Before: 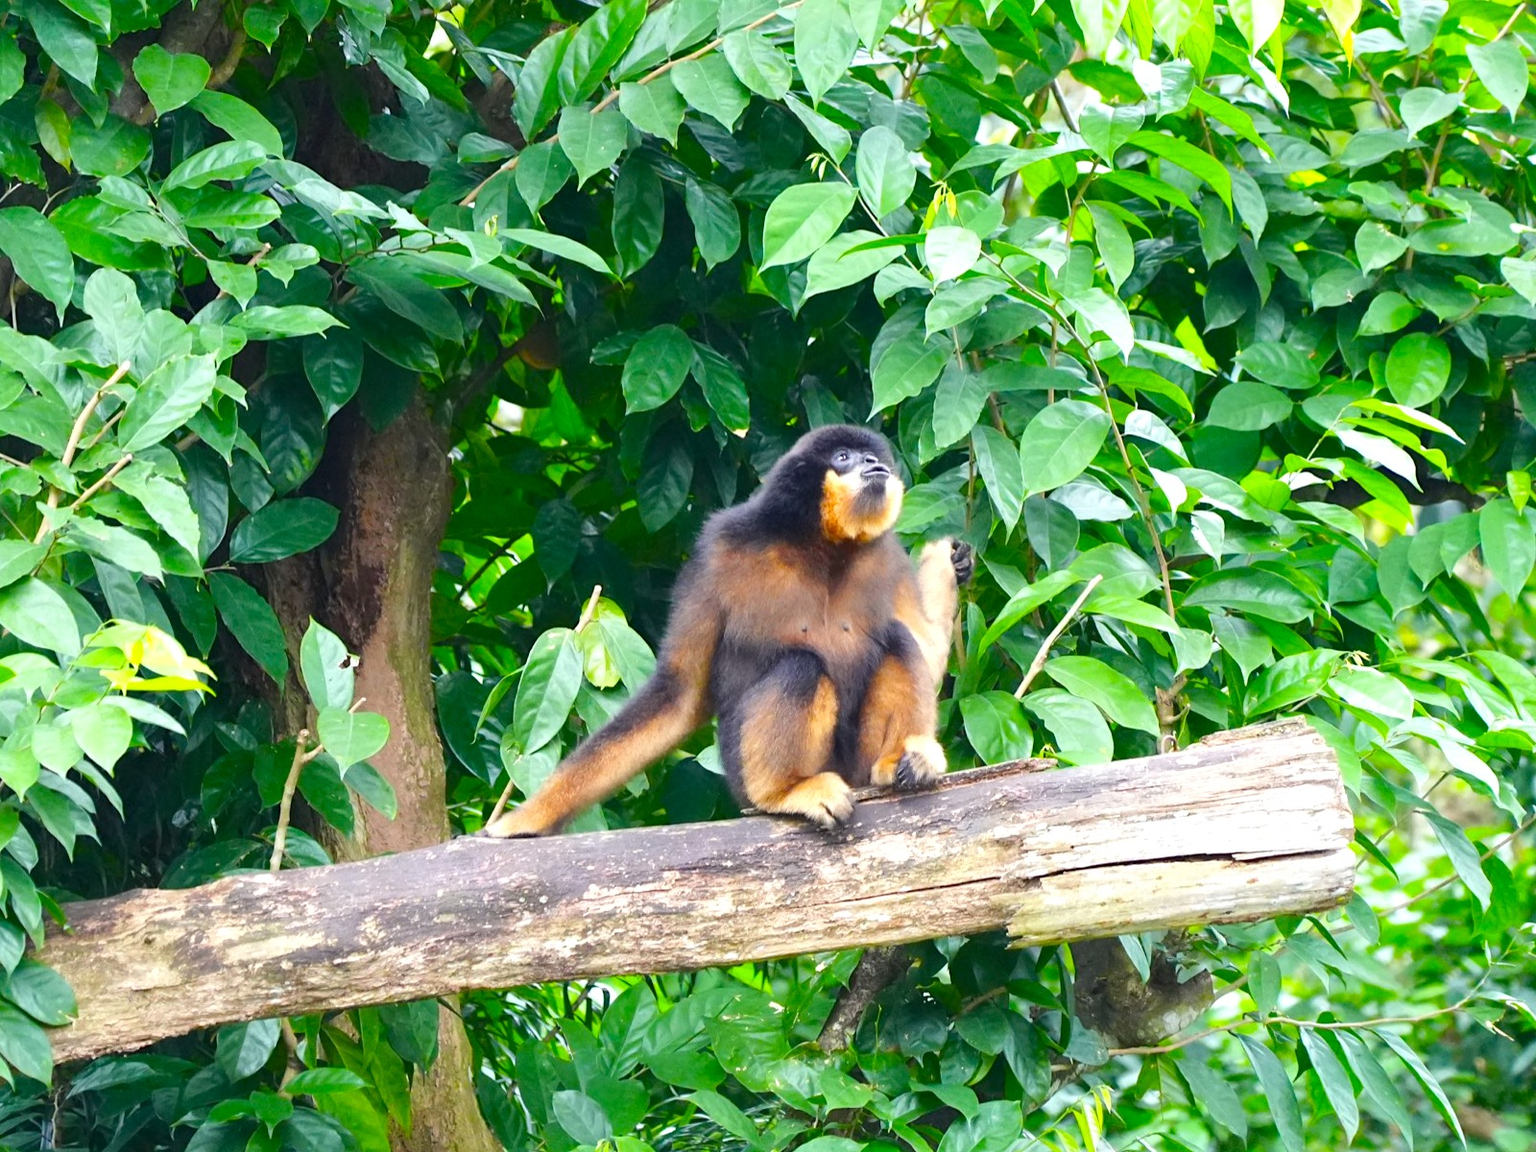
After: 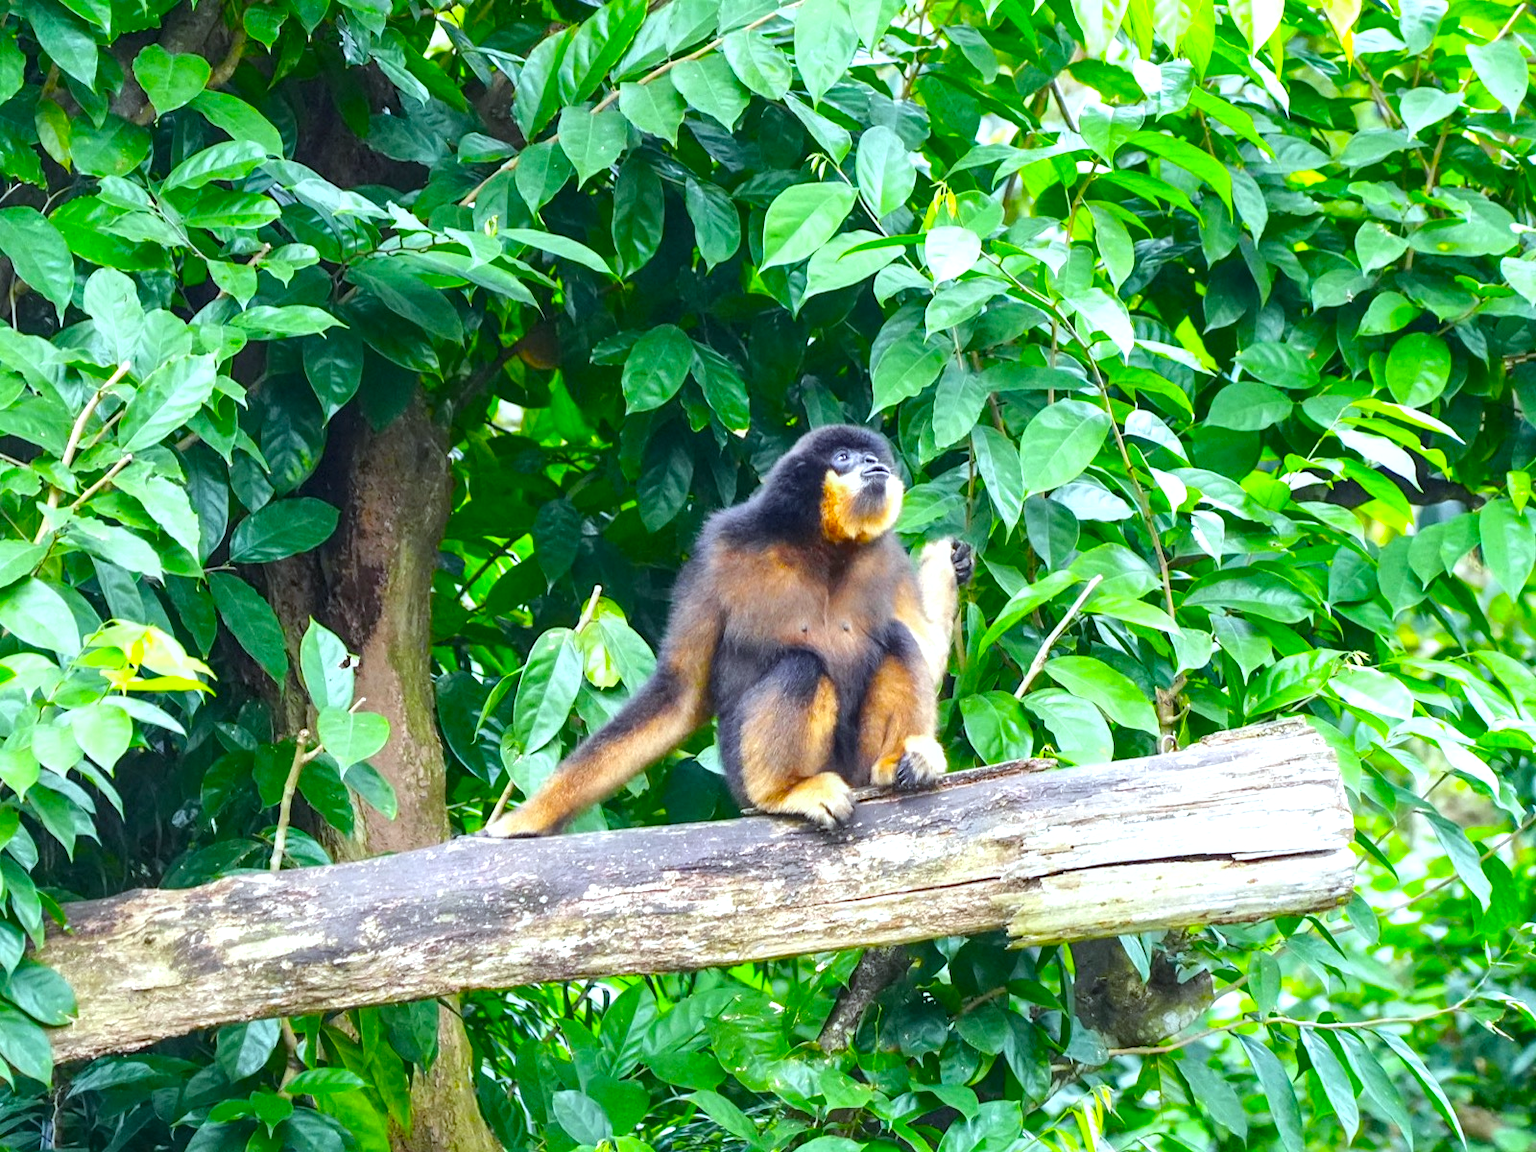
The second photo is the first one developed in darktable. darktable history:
local contrast: on, module defaults
color balance: output saturation 110%
white balance: red 0.925, blue 1.046
exposure: exposure 0.197 EV, compensate highlight preservation false
